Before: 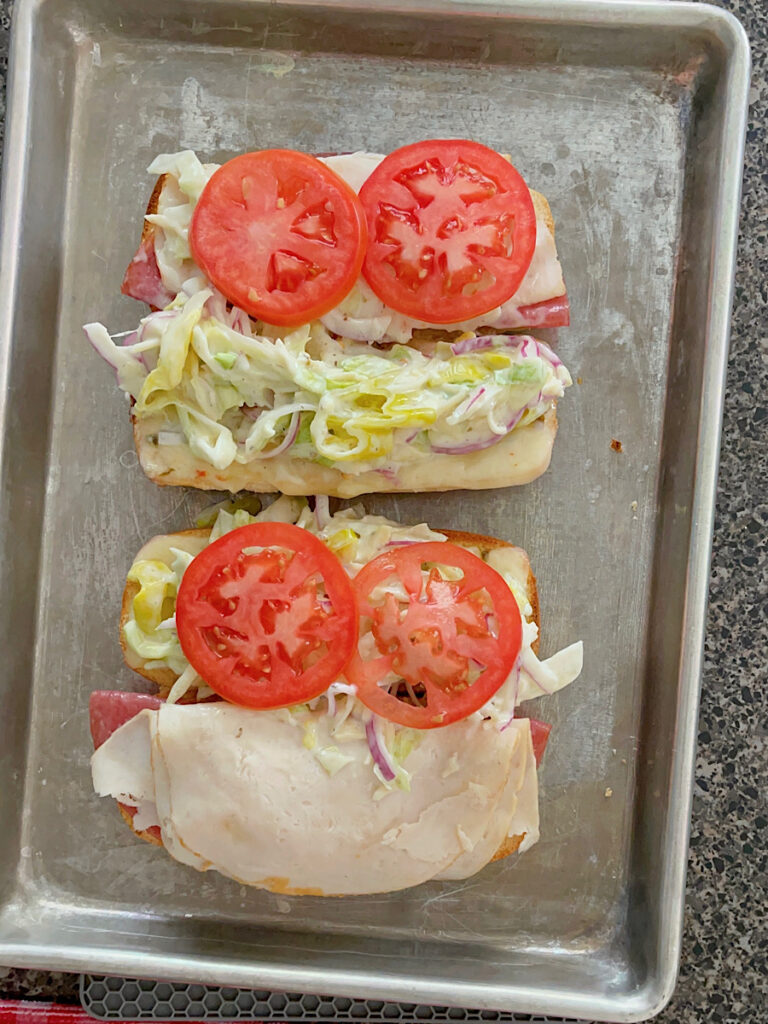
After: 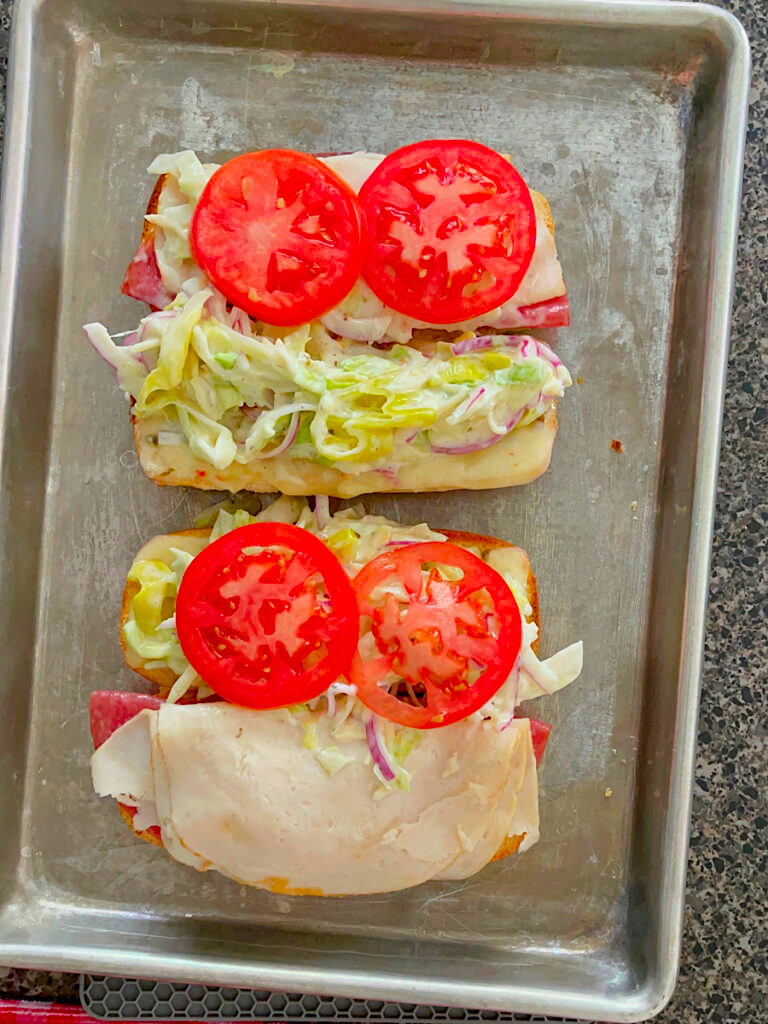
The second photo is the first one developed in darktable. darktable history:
contrast brightness saturation: saturation 0.488
